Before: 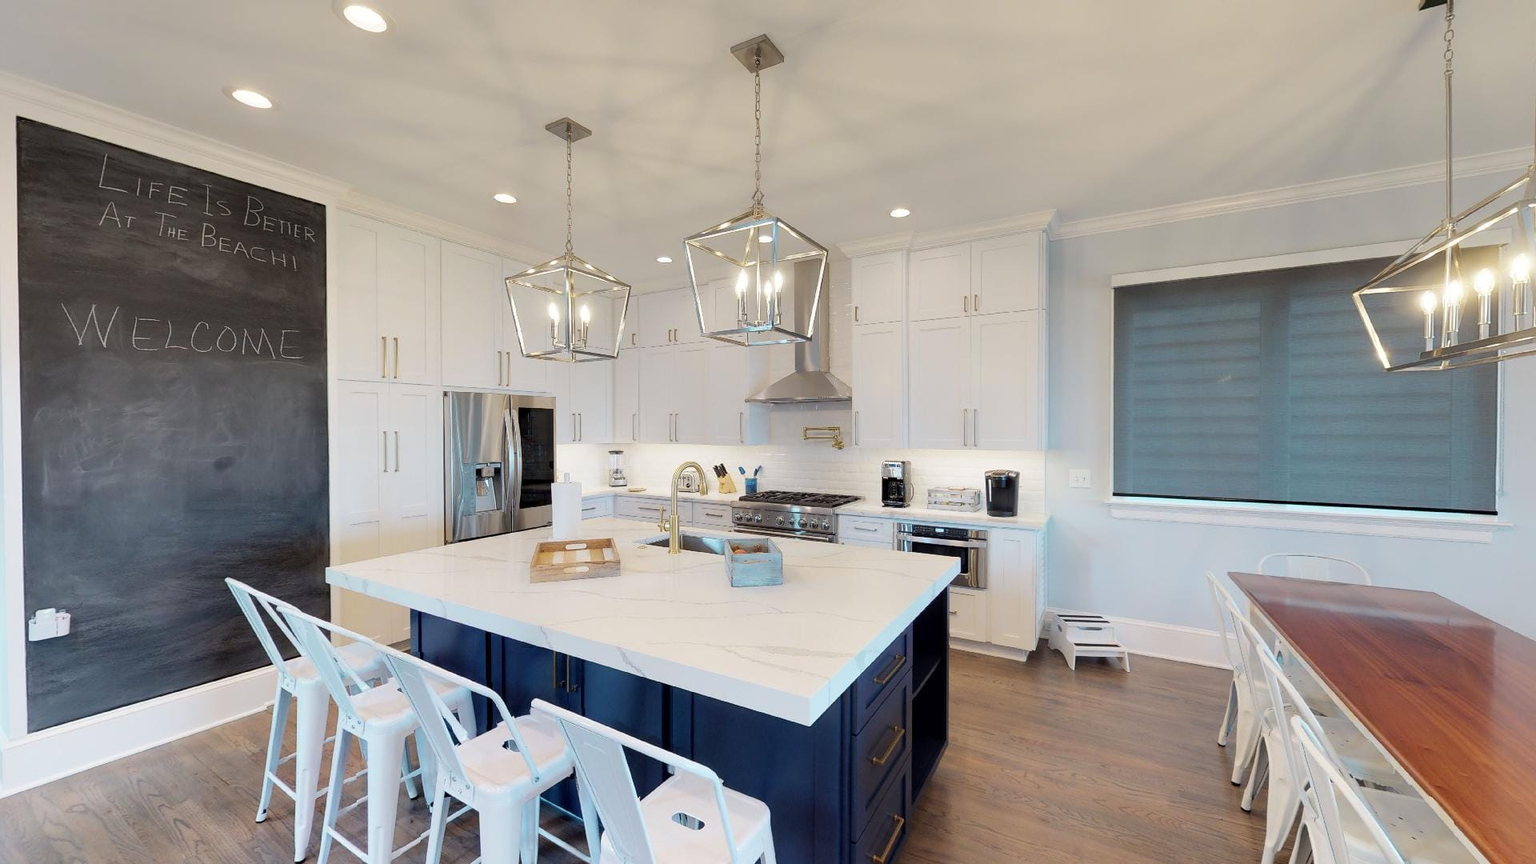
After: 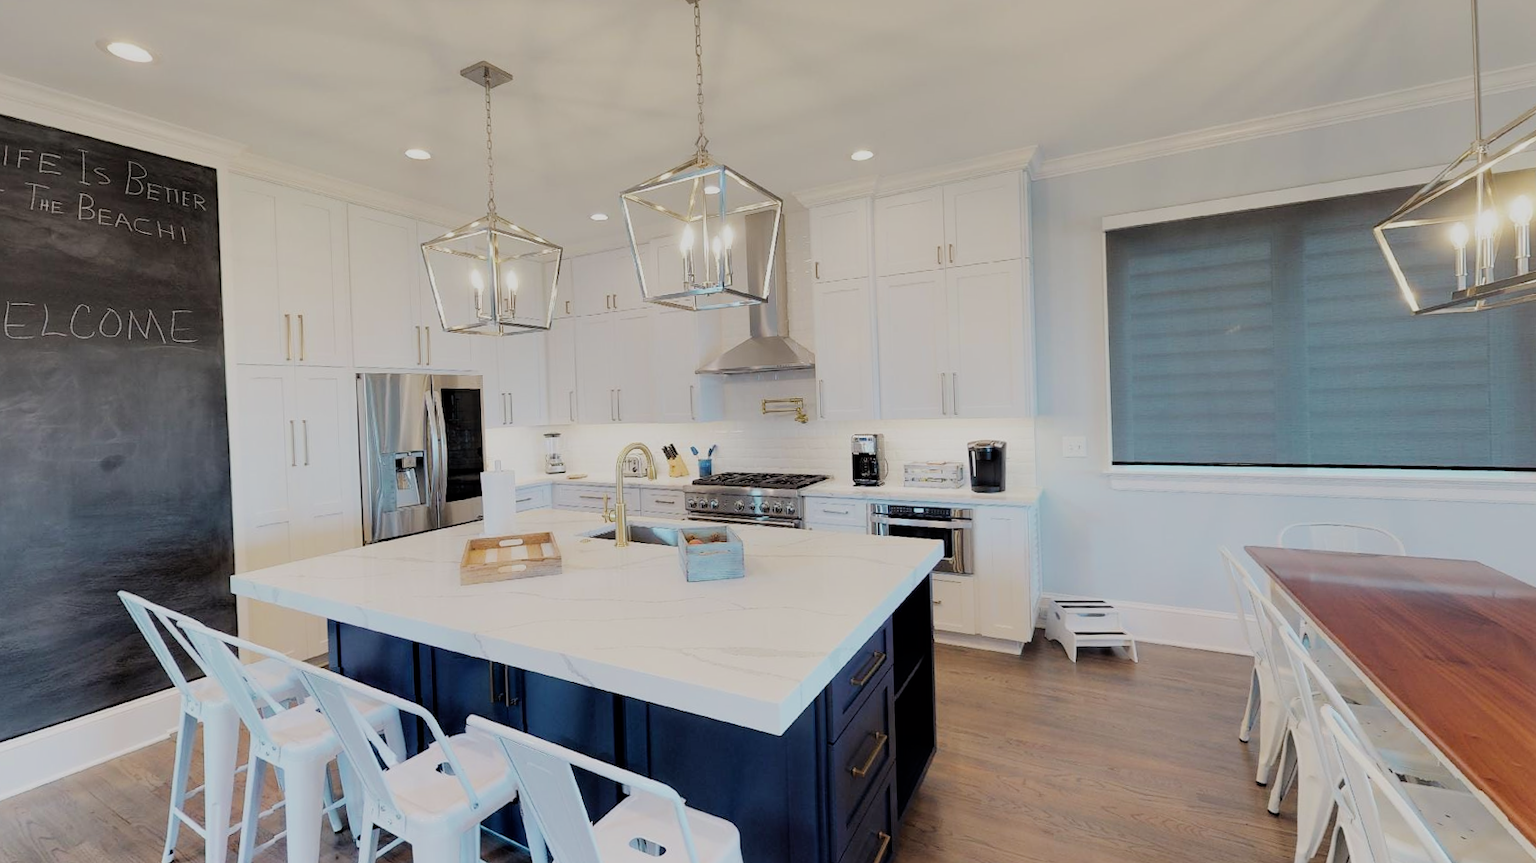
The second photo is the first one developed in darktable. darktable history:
crop and rotate: angle 1.96°, left 5.673%, top 5.673%
filmic rgb: black relative exposure -7.65 EV, white relative exposure 4.56 EV, hardness 3.61
tone equalizer: on, module defaults
